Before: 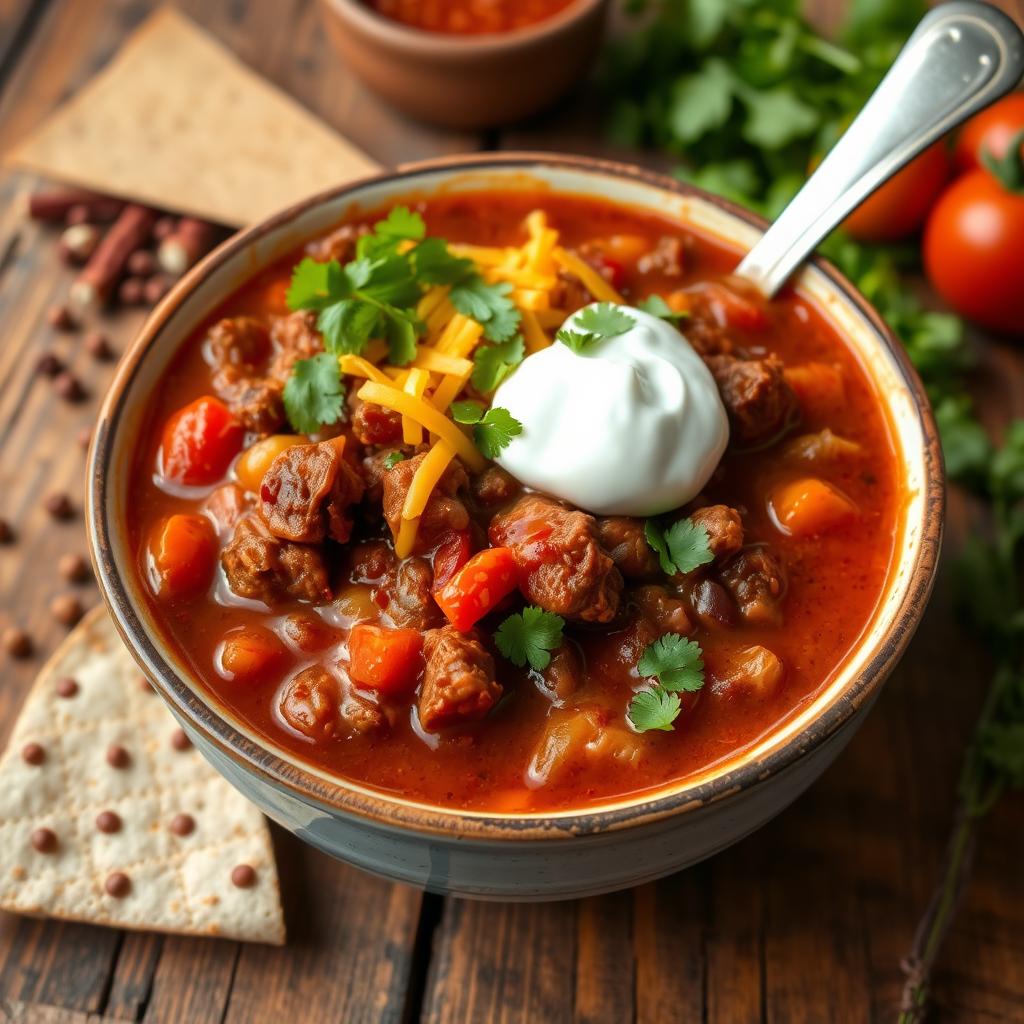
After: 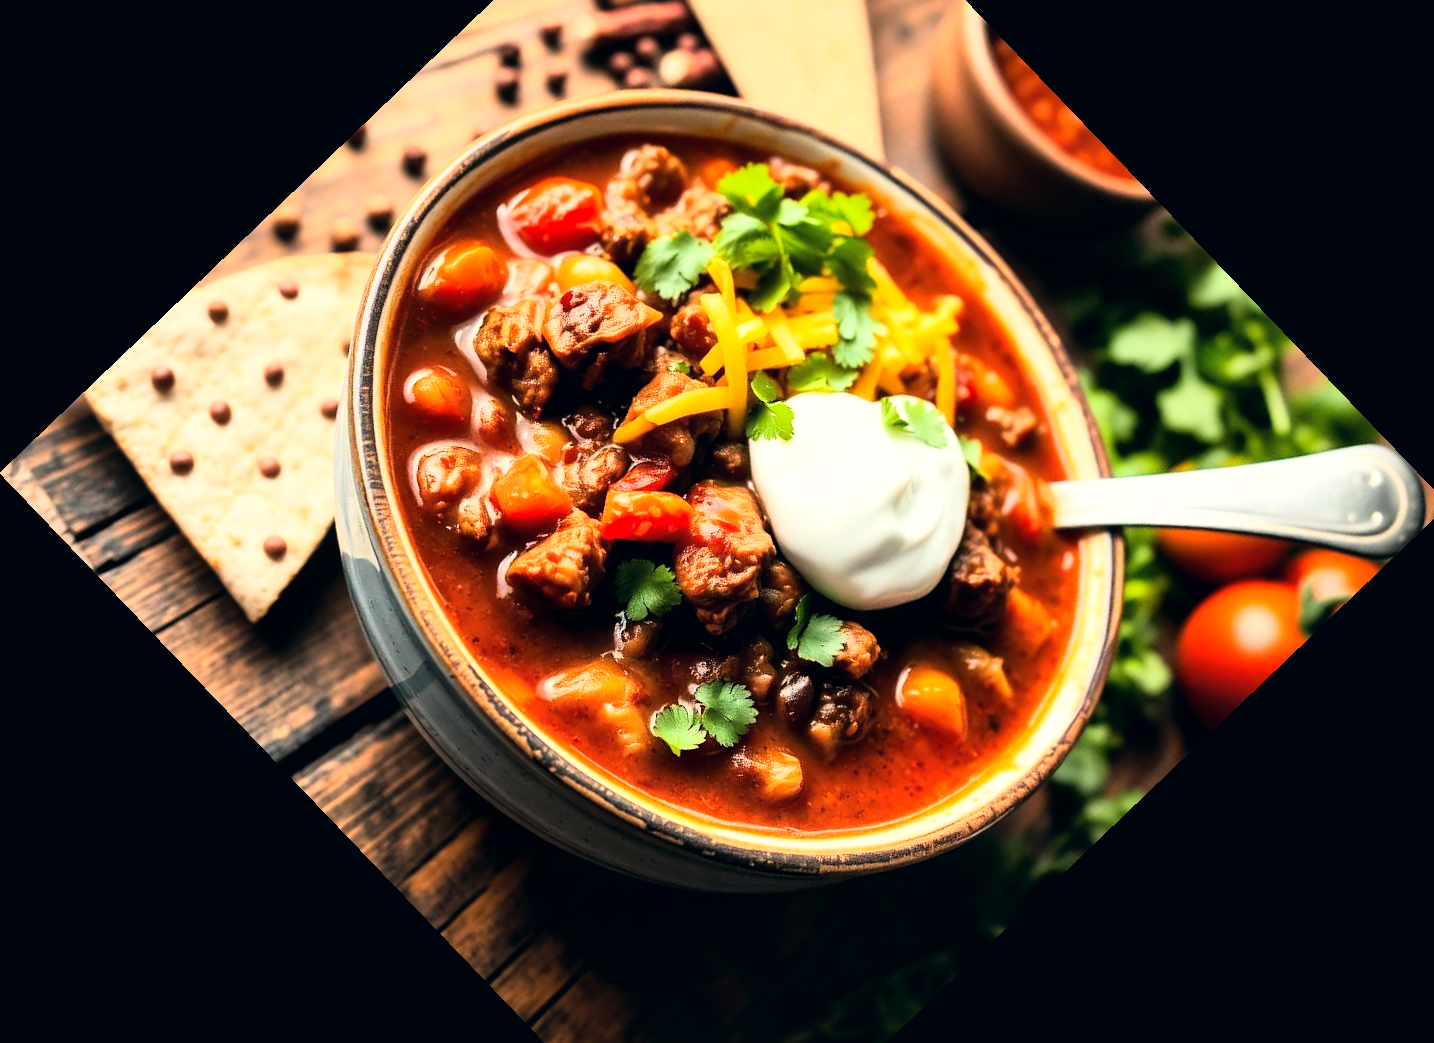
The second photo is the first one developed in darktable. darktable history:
crop and rotate: angle -46.26°, top 16.234%, right 0.912%, bottom 11.704%
color correction: highlights a* 5.38, highlights b* 5.3, shadows a* -4.26, shadows b* -5.11
rgb curve: curves: ch0 [(0, 0) (0.21, 0.15) (0.24, 0.21) (0.5, 0.75) (0.75, 0.96) (0.89, 0.99) (1, 1)]; ch1 [(0, 0.02) (0.21, 0.13) (0.25, 0.2) (0.5, 0.67) (0.75, 0.9) (0.89, 0.97) (1, 1)]; ch2 [(0, 0.02) (0.21, 0.13) (0.25, 0.2) (0.5, 0.67) (0.75, 0.9) (0.89, 0.97) (1, 1)], compensate middle gray true
local contrast: mode bilateral grid, contrast 20, coarseness 50, detail 120%, midtone range 0.2
